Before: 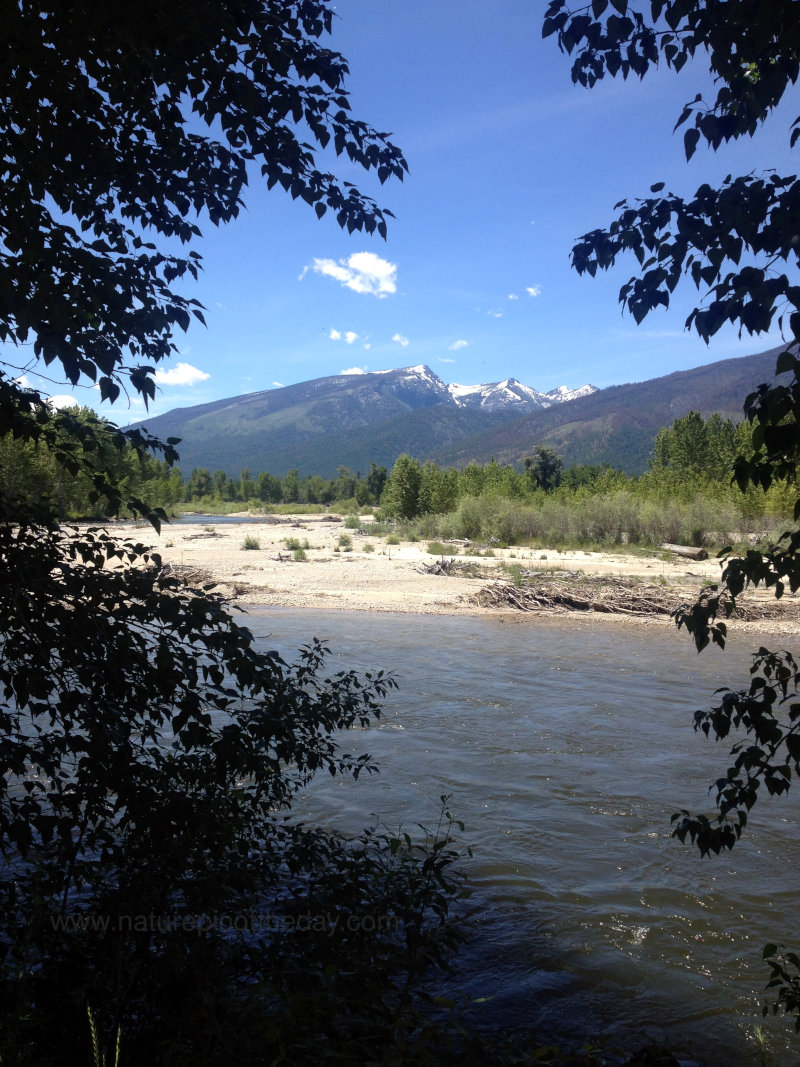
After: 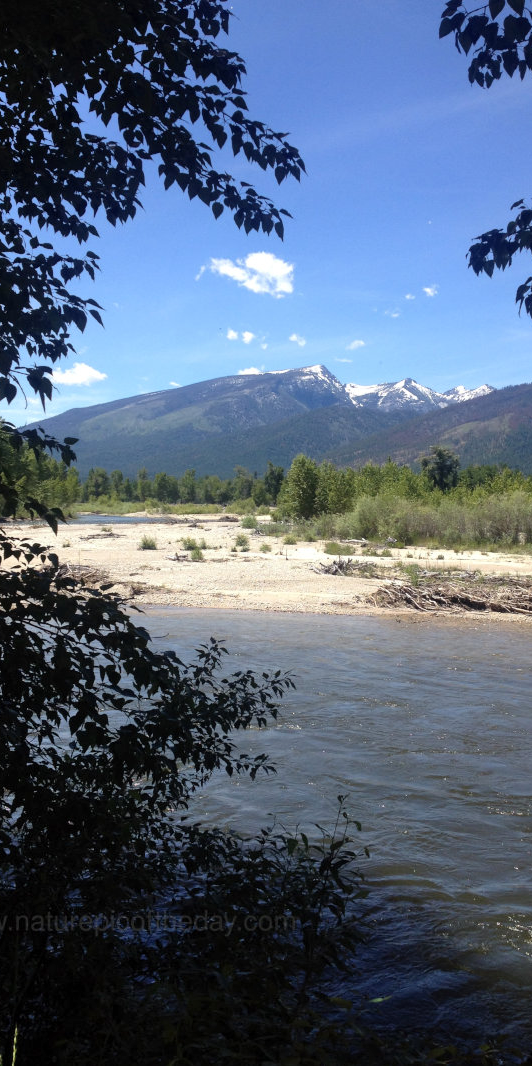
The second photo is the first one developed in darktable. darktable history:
shadows and highlights: shadows 37.28, highlights -28.17, soften with gaussian
crop and rotate: left 12.877%, right 20.608%
